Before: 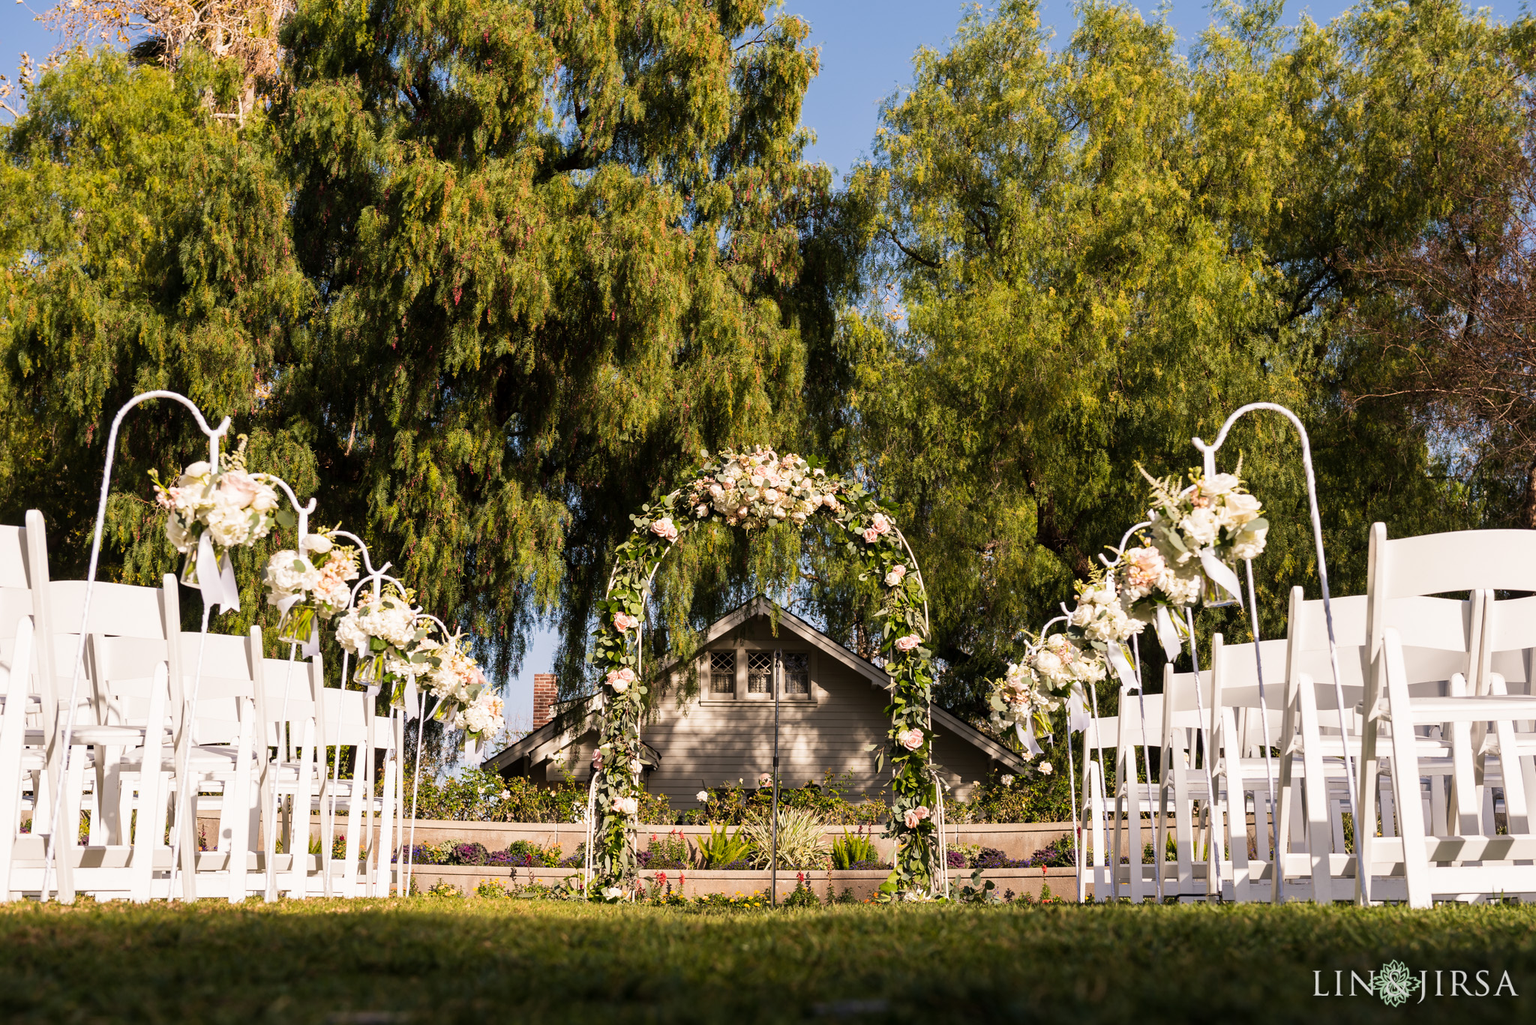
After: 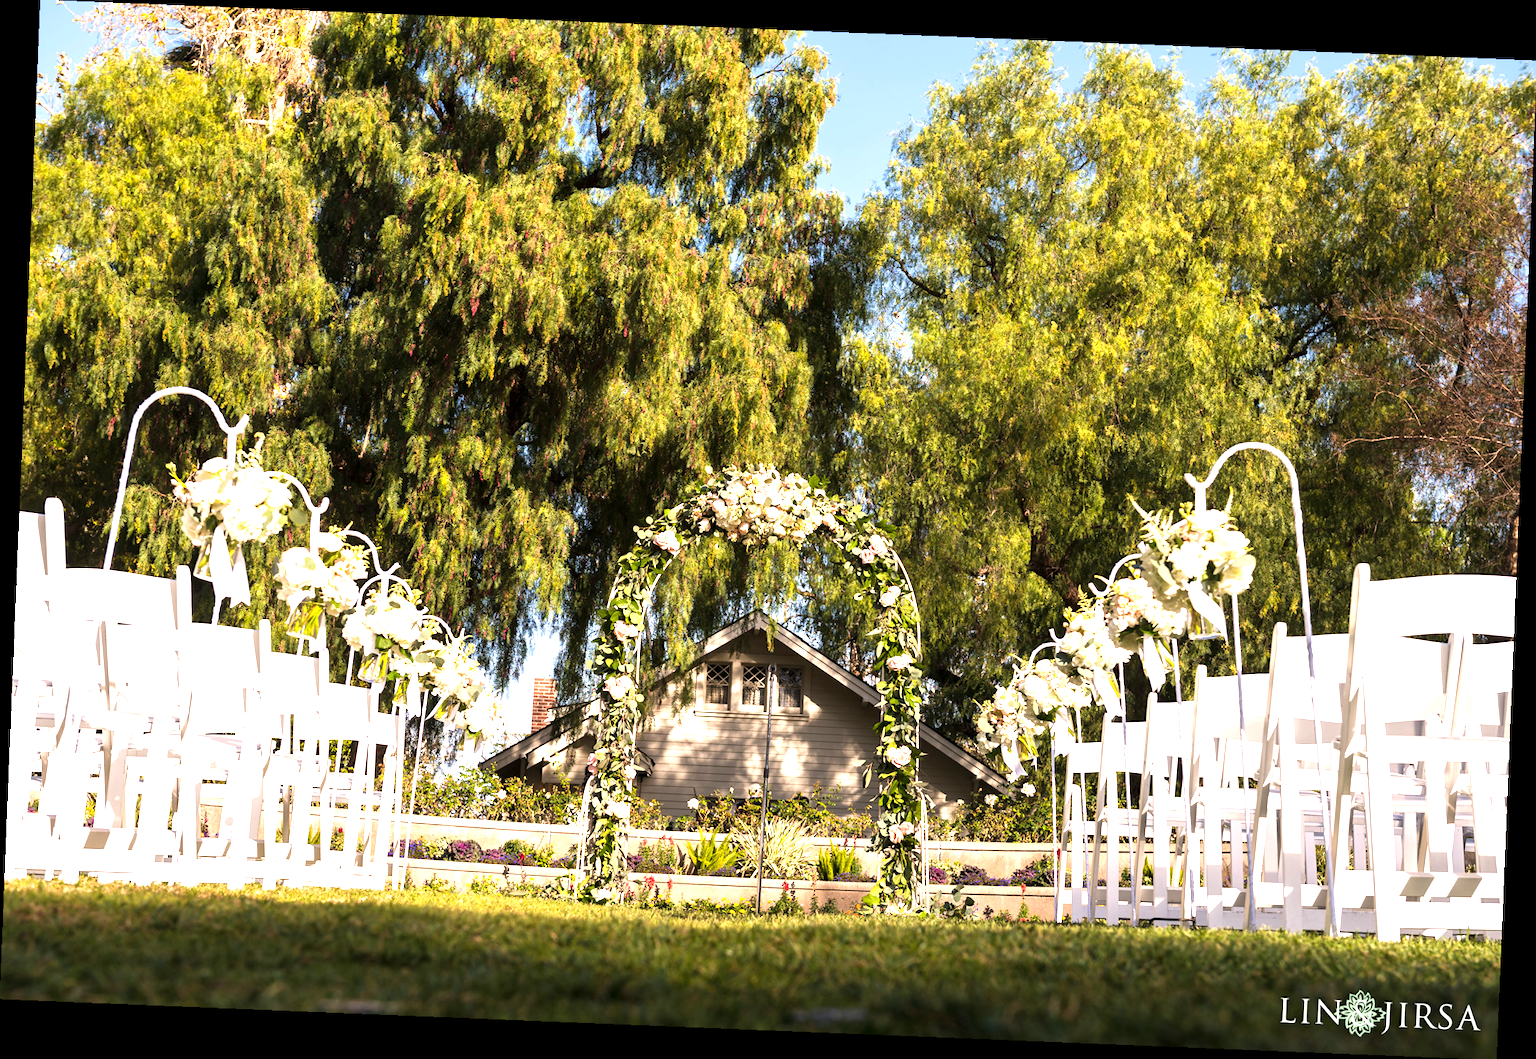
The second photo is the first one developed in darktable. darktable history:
exposure: exposure 1.092 EV, compensate highlight preservation false
crop and rotate: angle -2.33°
